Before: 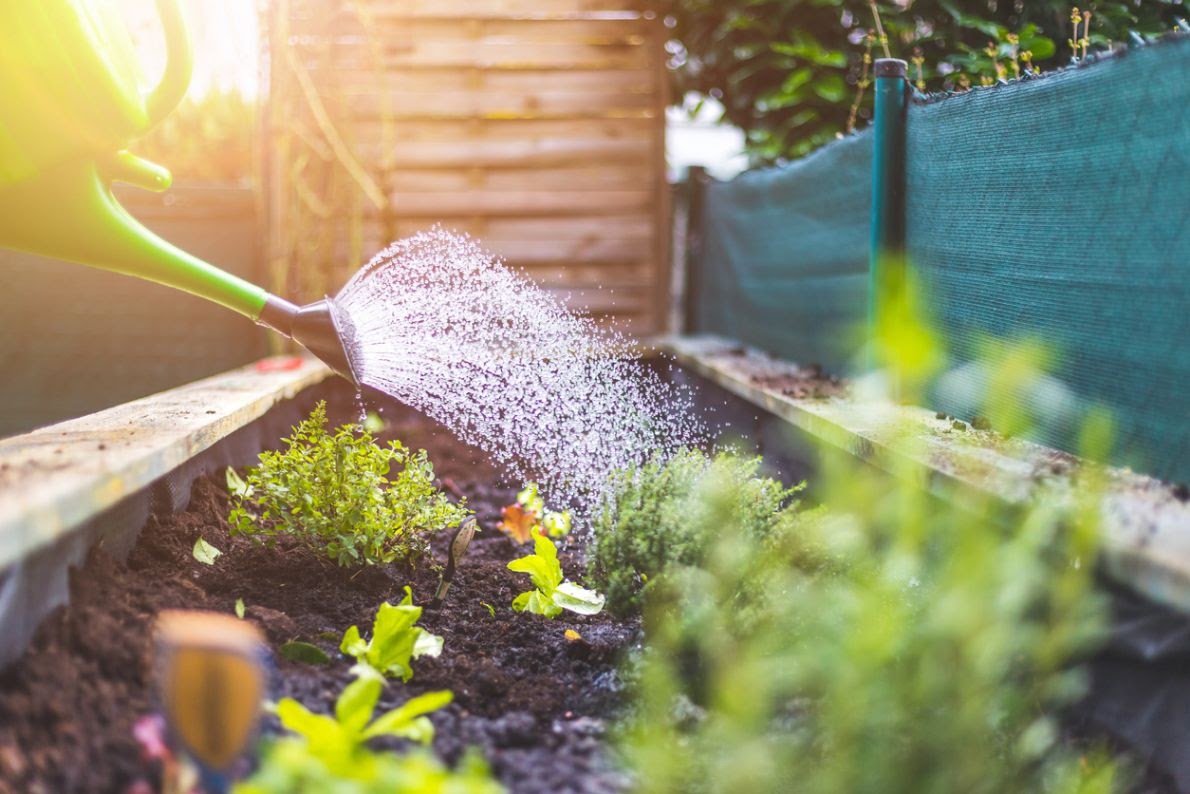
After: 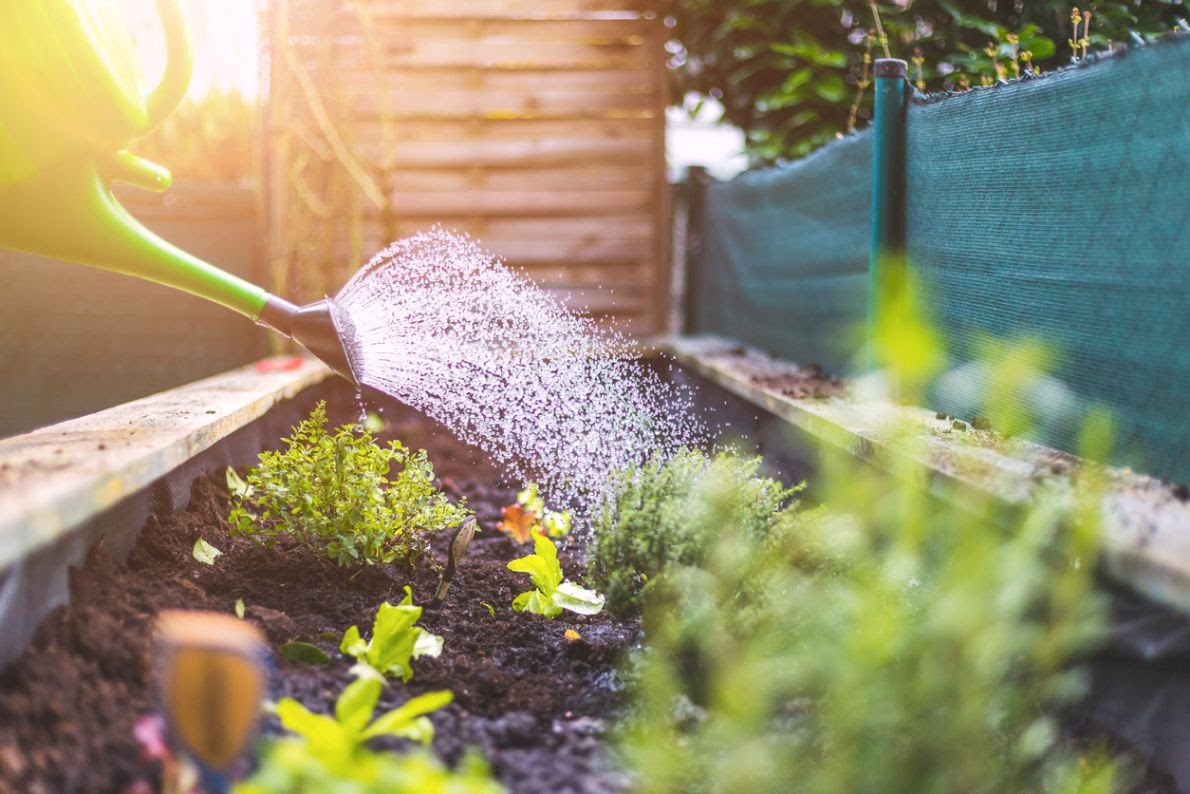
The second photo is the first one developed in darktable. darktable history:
color correction: highlights a* 2.97, highlights b* -1.44, shadows a* -0.057, shadows b* 2.31, saturation 0.98
